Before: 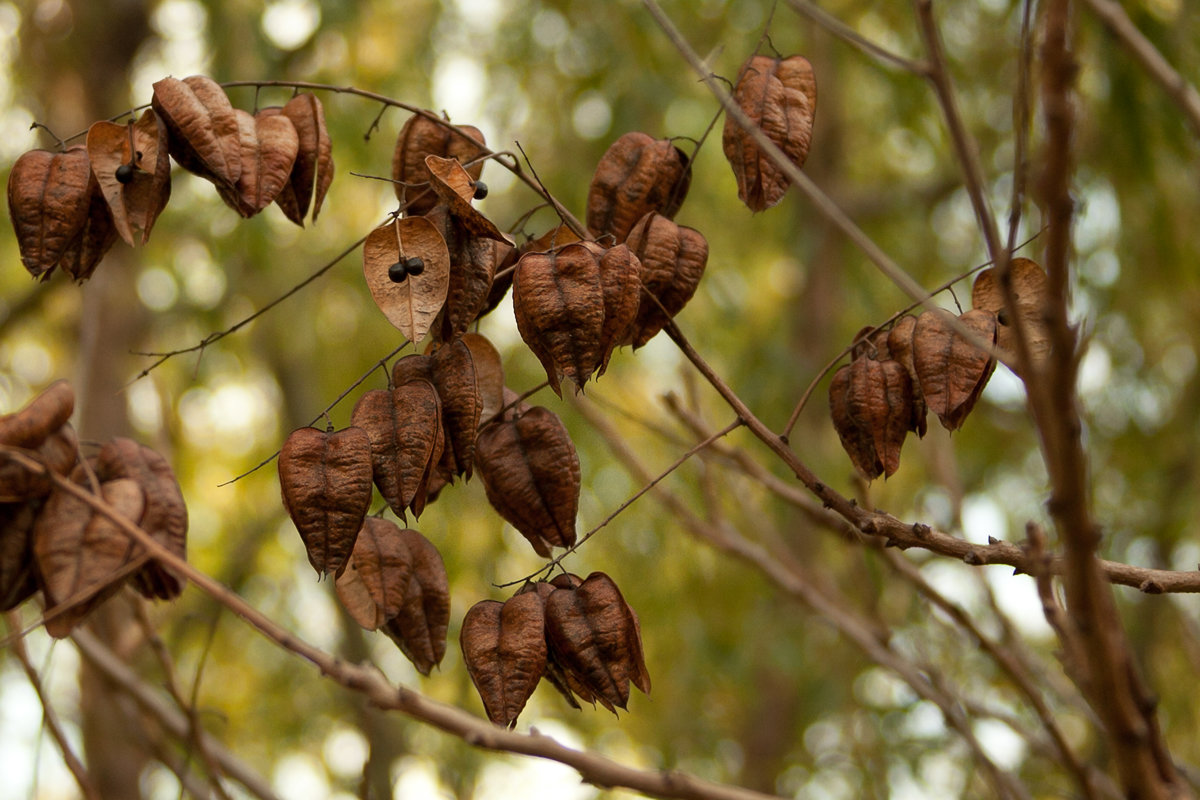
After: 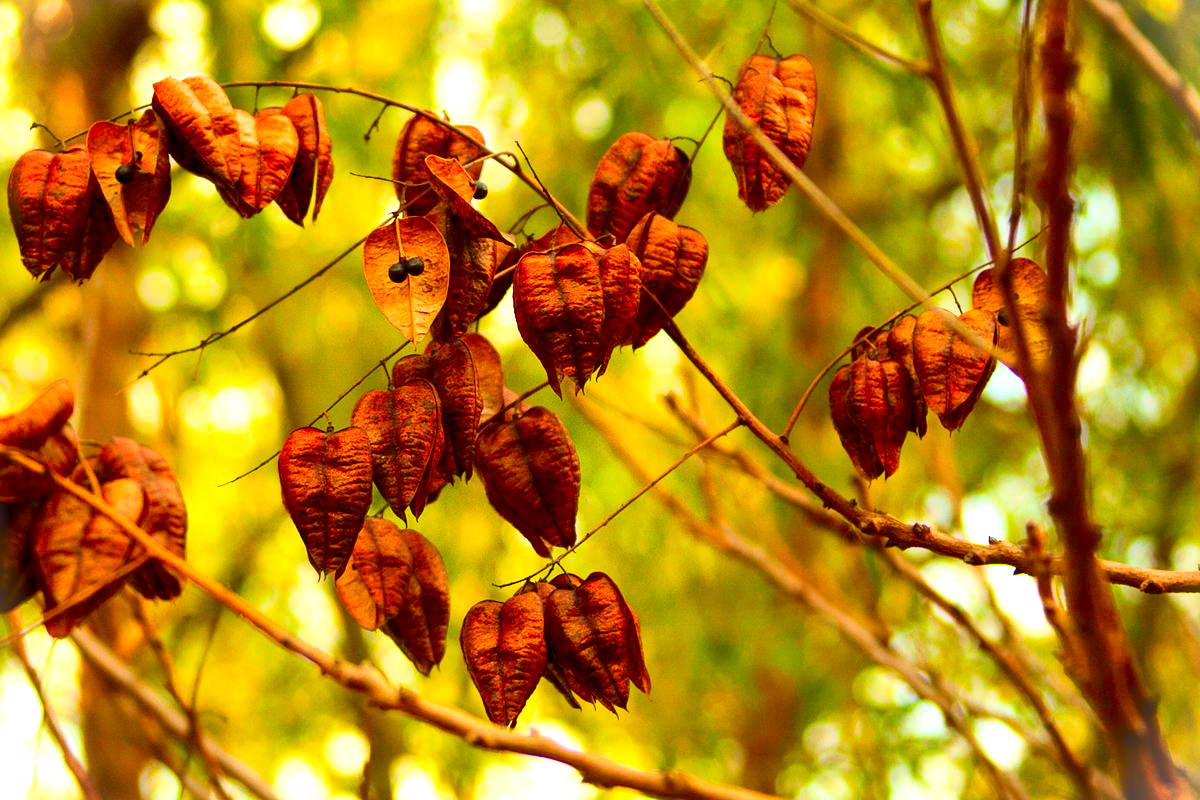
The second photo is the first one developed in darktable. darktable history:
exposure: black level correction 0, exposure 0.7 EV, compensate exposure bias true, compensate highlight preservation false
color balance rgb: perceptual saturation grading › global saturation 25%, perceptual brilliance grading › mid-tones 10%, perceptual brilliance grading › shadows 15%, global vibrance 20%
vignetting: fall-off start 100%, brightness 0.3, saturation 0
contrast brightness saturation: contrast 0.26, brightness 0.02, saturation 0.87
